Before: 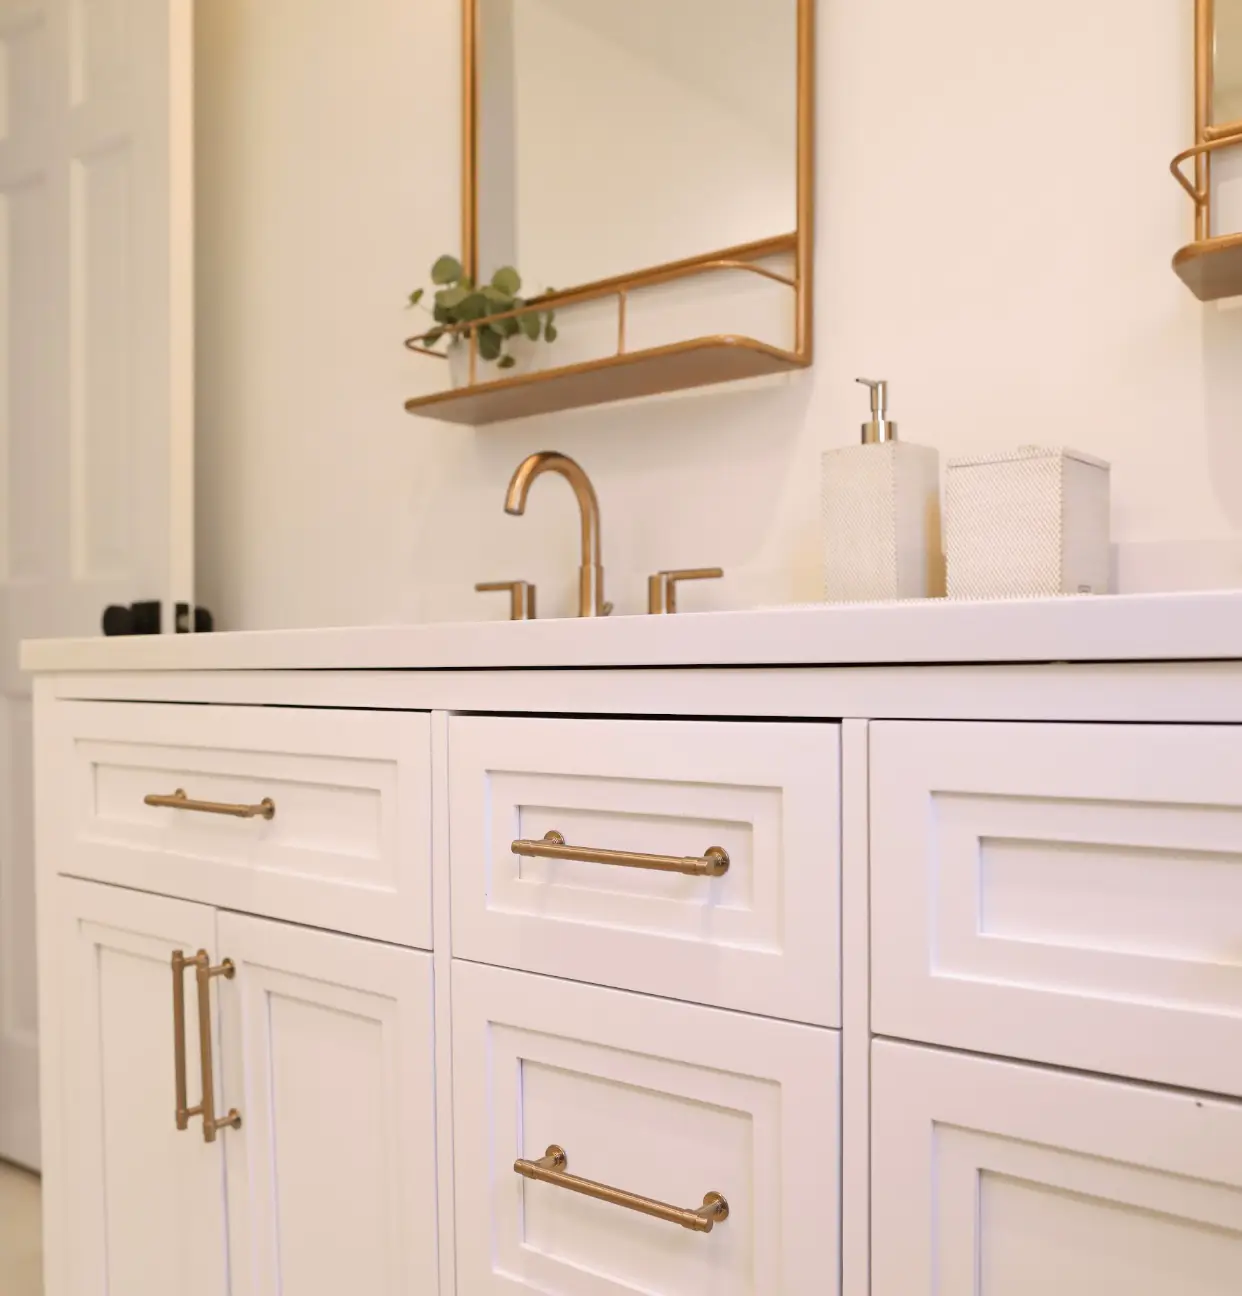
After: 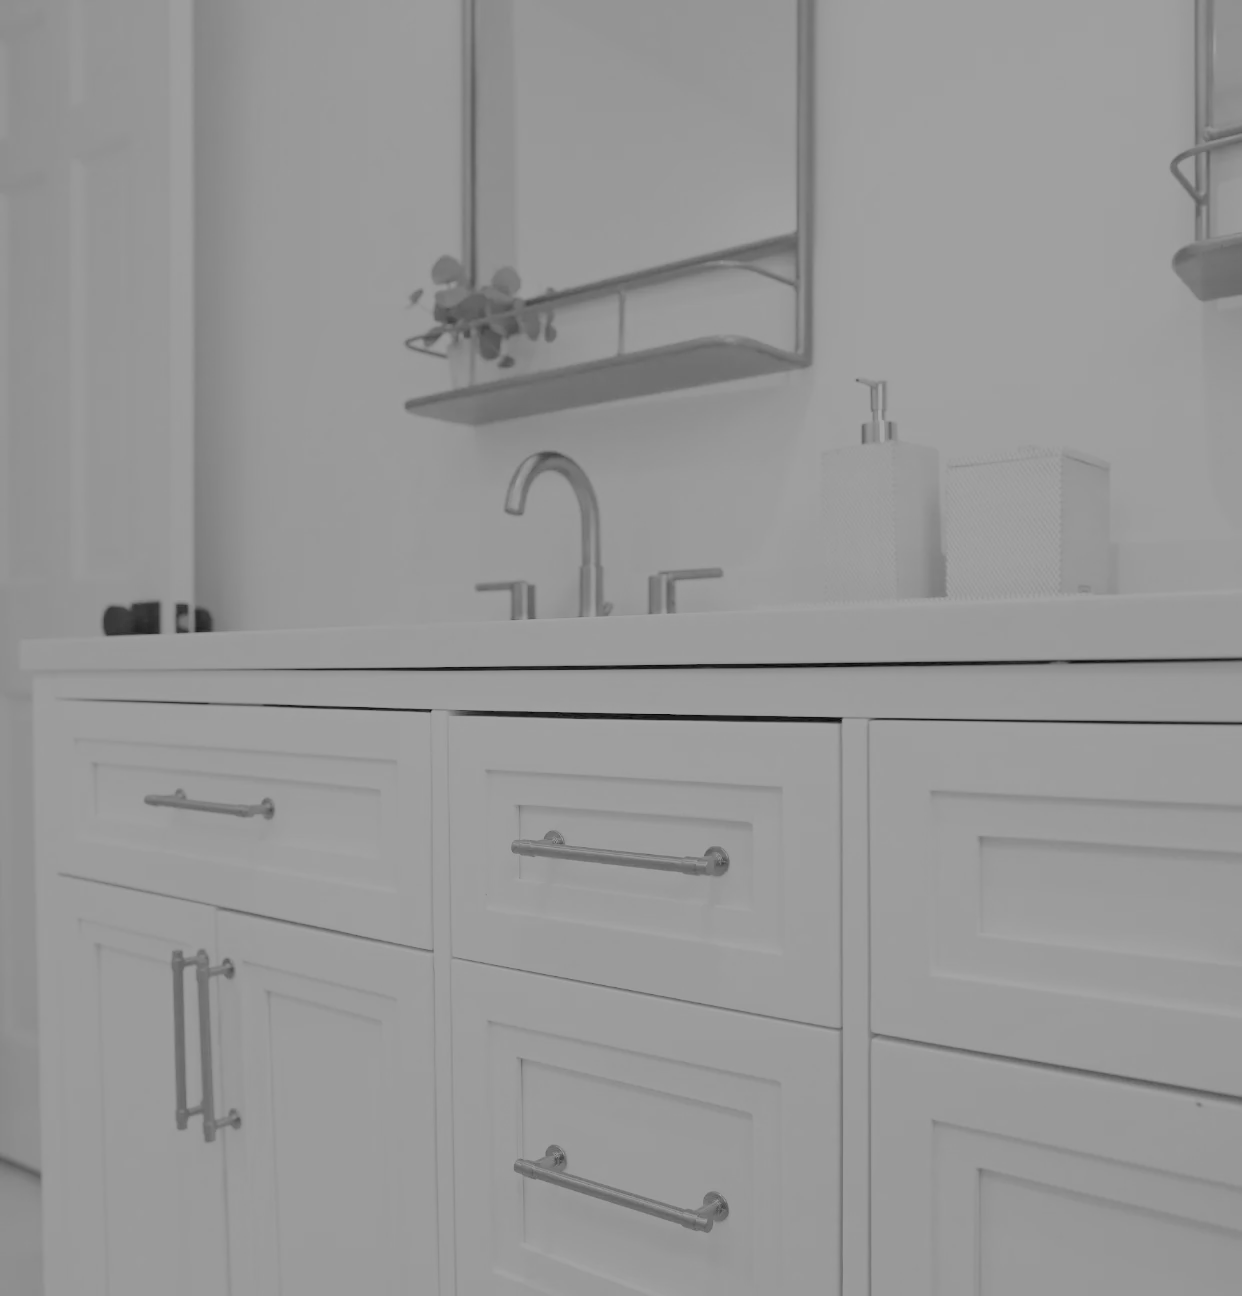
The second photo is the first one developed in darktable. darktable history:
filmic rgb: black relative exposure -16 EV, white relative exposure 8 EV, threshold 3 EV, hardness 4.17, latitude 50%, contrast 0.5, color science v5 (2021), contrast in shadows safe, contrast in highlights safe, enable highlight reconstruction true
monochrome: size 3.1
